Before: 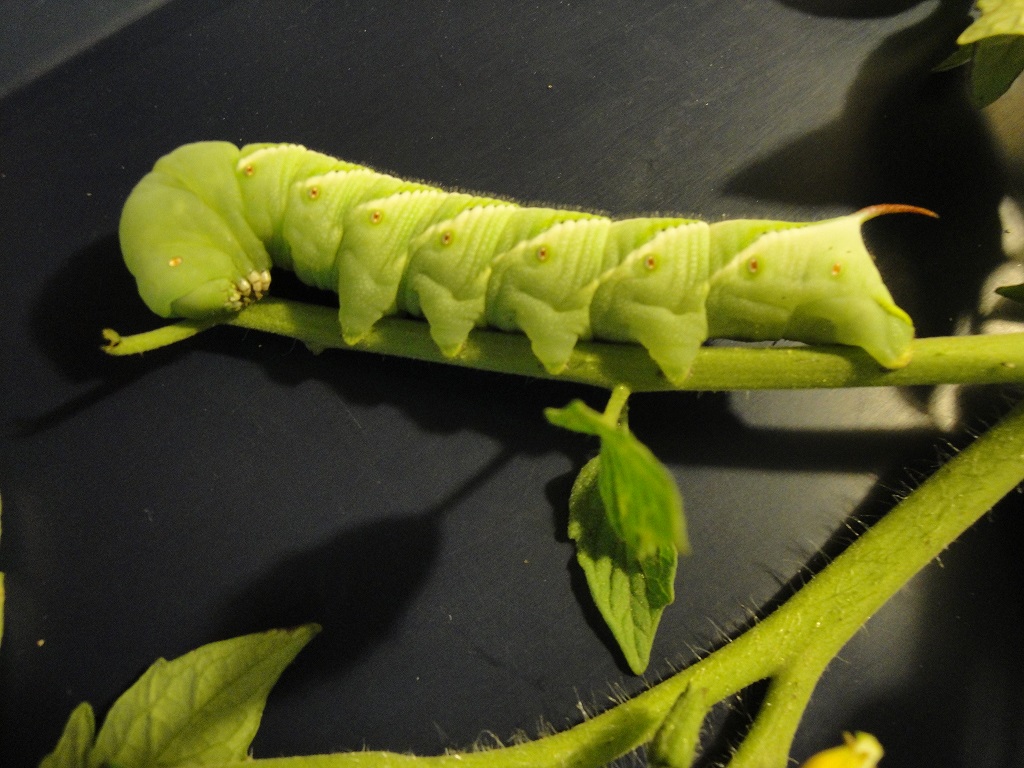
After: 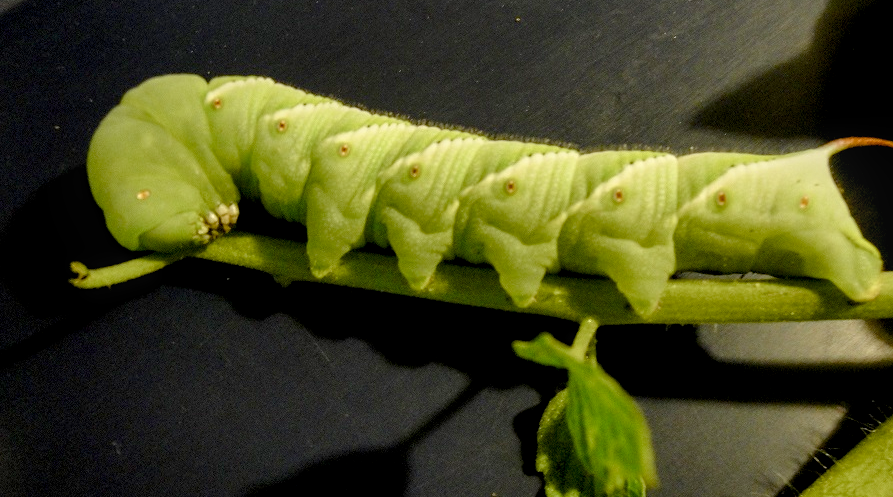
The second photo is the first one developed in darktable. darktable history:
color balance rgb: global offset › luminance -0.863%, perceptual saturation grading › global saturation 25.072%, perceptual saturation grading › highlights -50.483%, perceptual saturation grading › shadows 30.912%
local contrast: on, module defaults
exposure: exposure -0.04 EV, compensate highlight preservation false
crop: left 3.137%, top 8.839%, right 9.63%, bottom 26.423%
